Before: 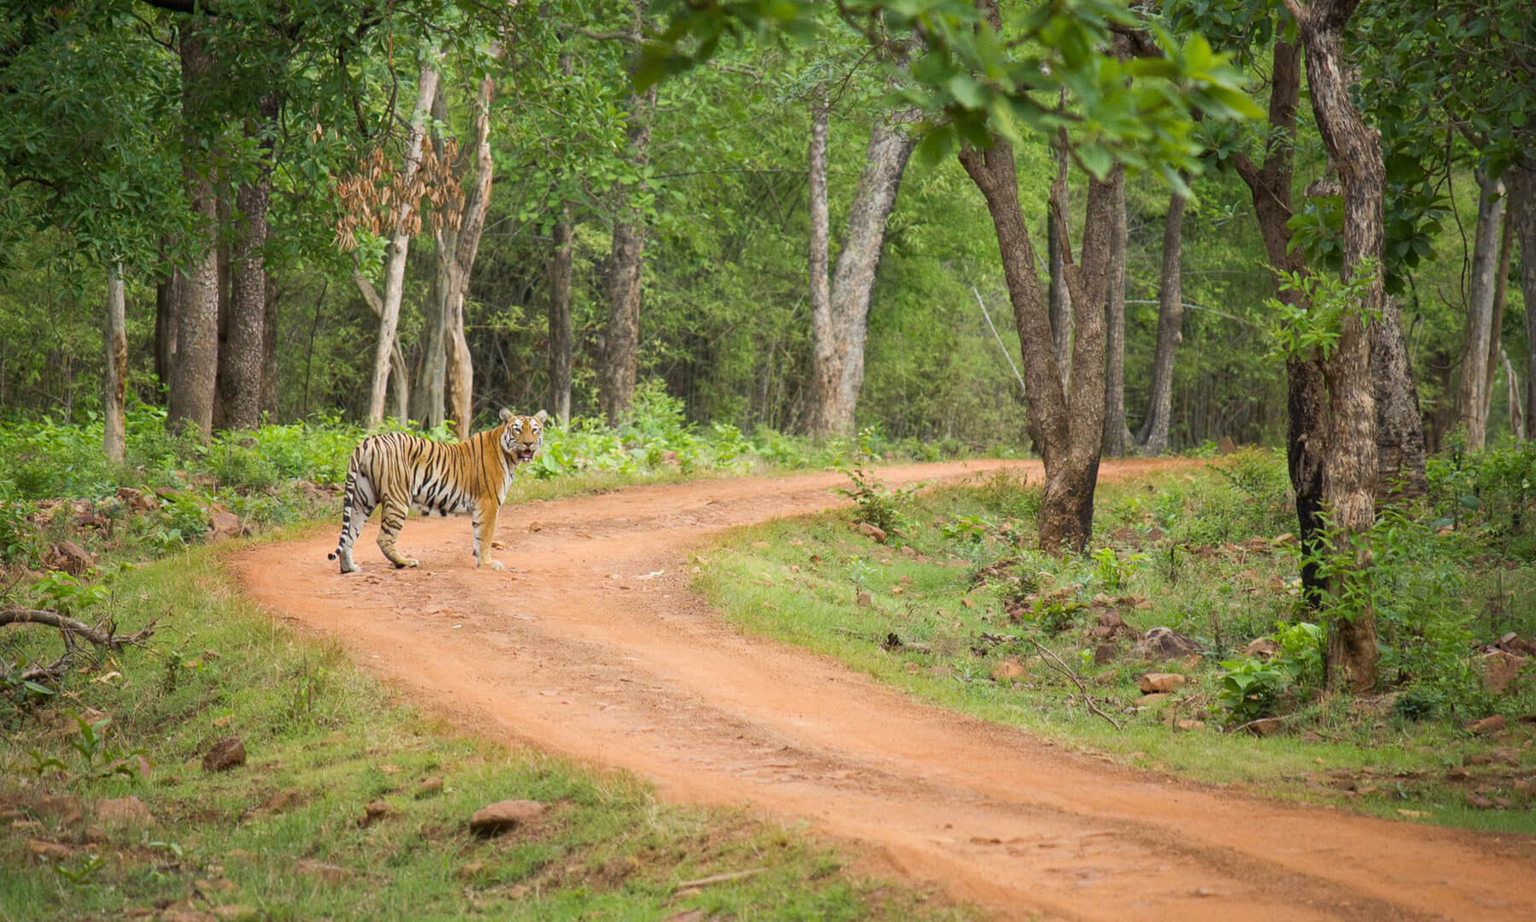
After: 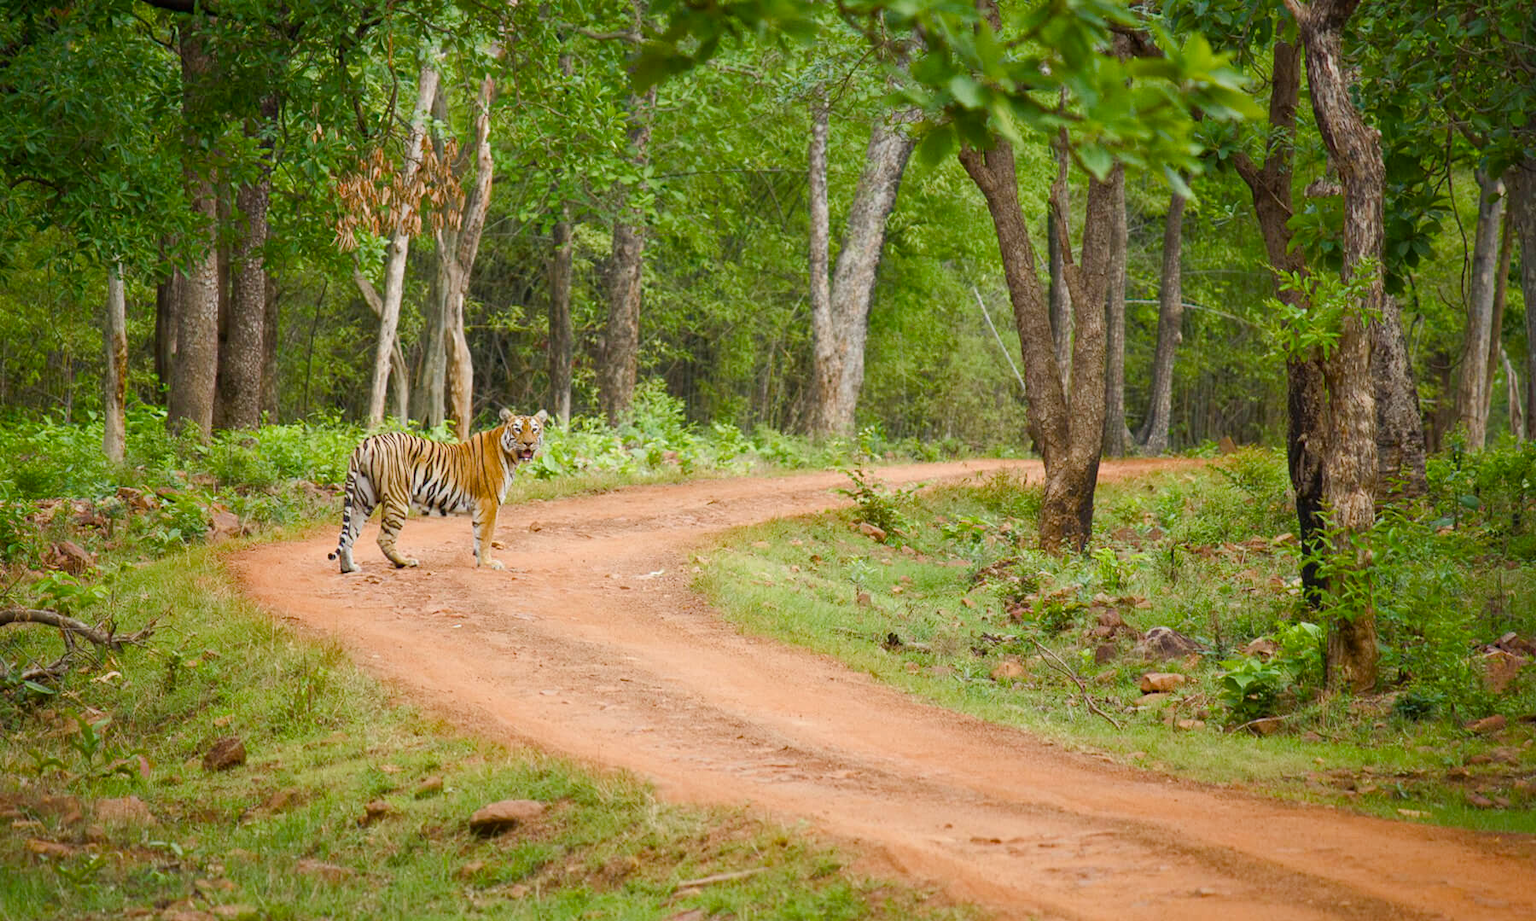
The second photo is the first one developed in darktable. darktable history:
color balance rgb: shadows lift › hue 87.08°, perceptual saturation grading › global saturation 0.888%, perceptual saturation grading › highlights -16.686%, perceptual saturation grading › mid-tones 32.477%, perceptual saturation grading › shadows 50.572%
